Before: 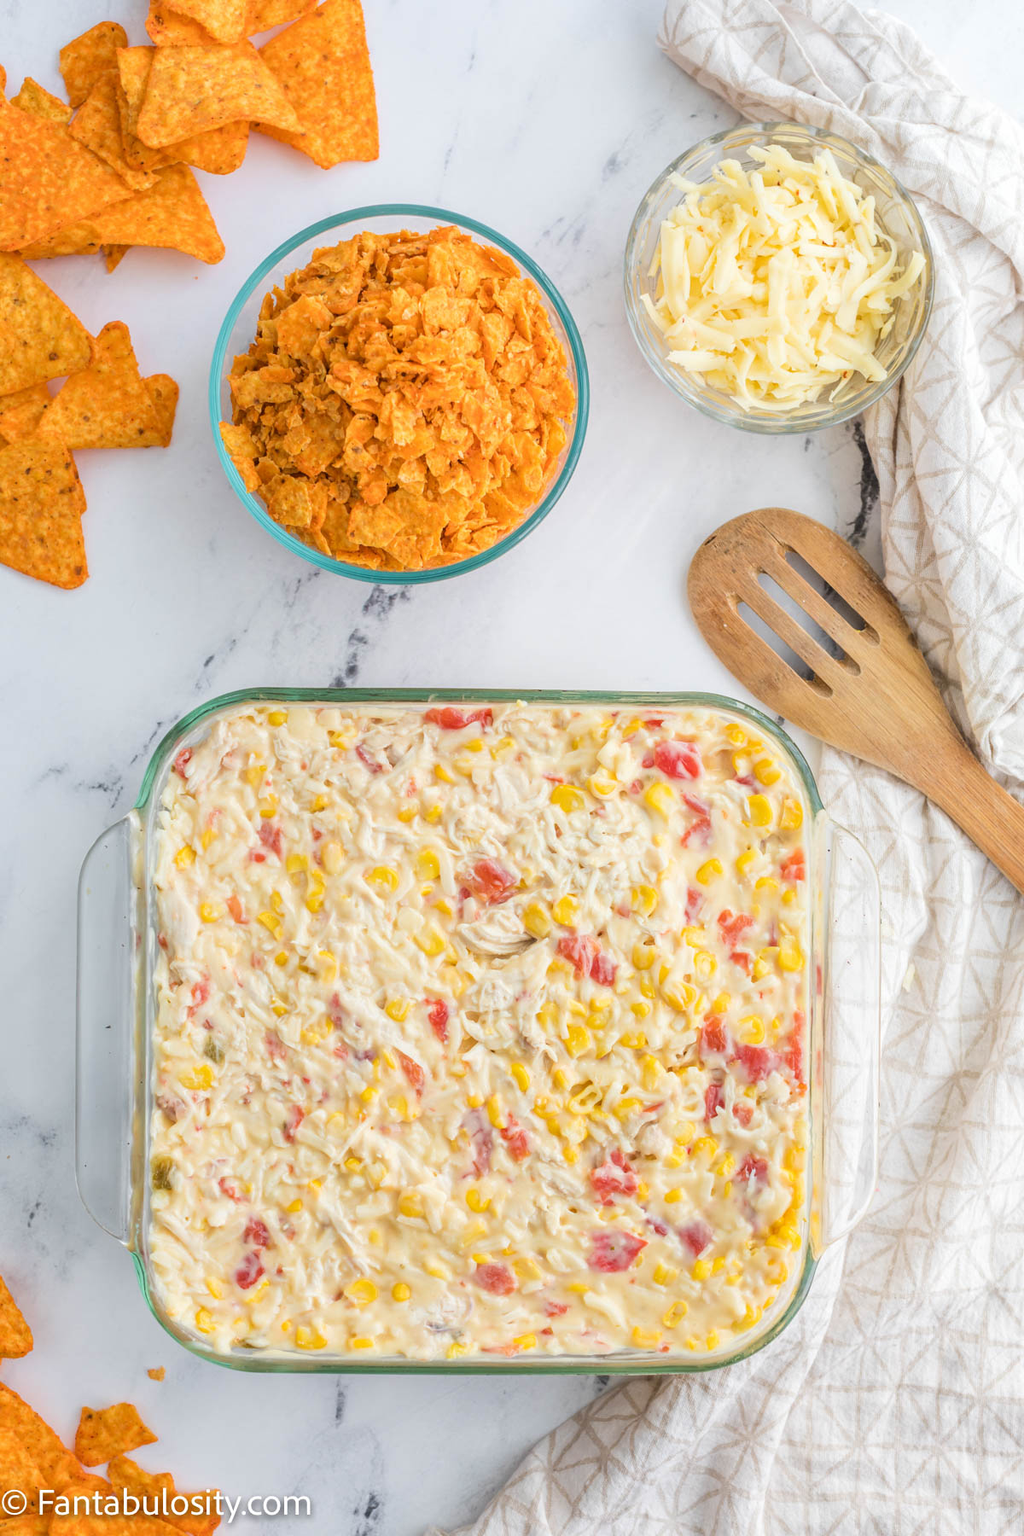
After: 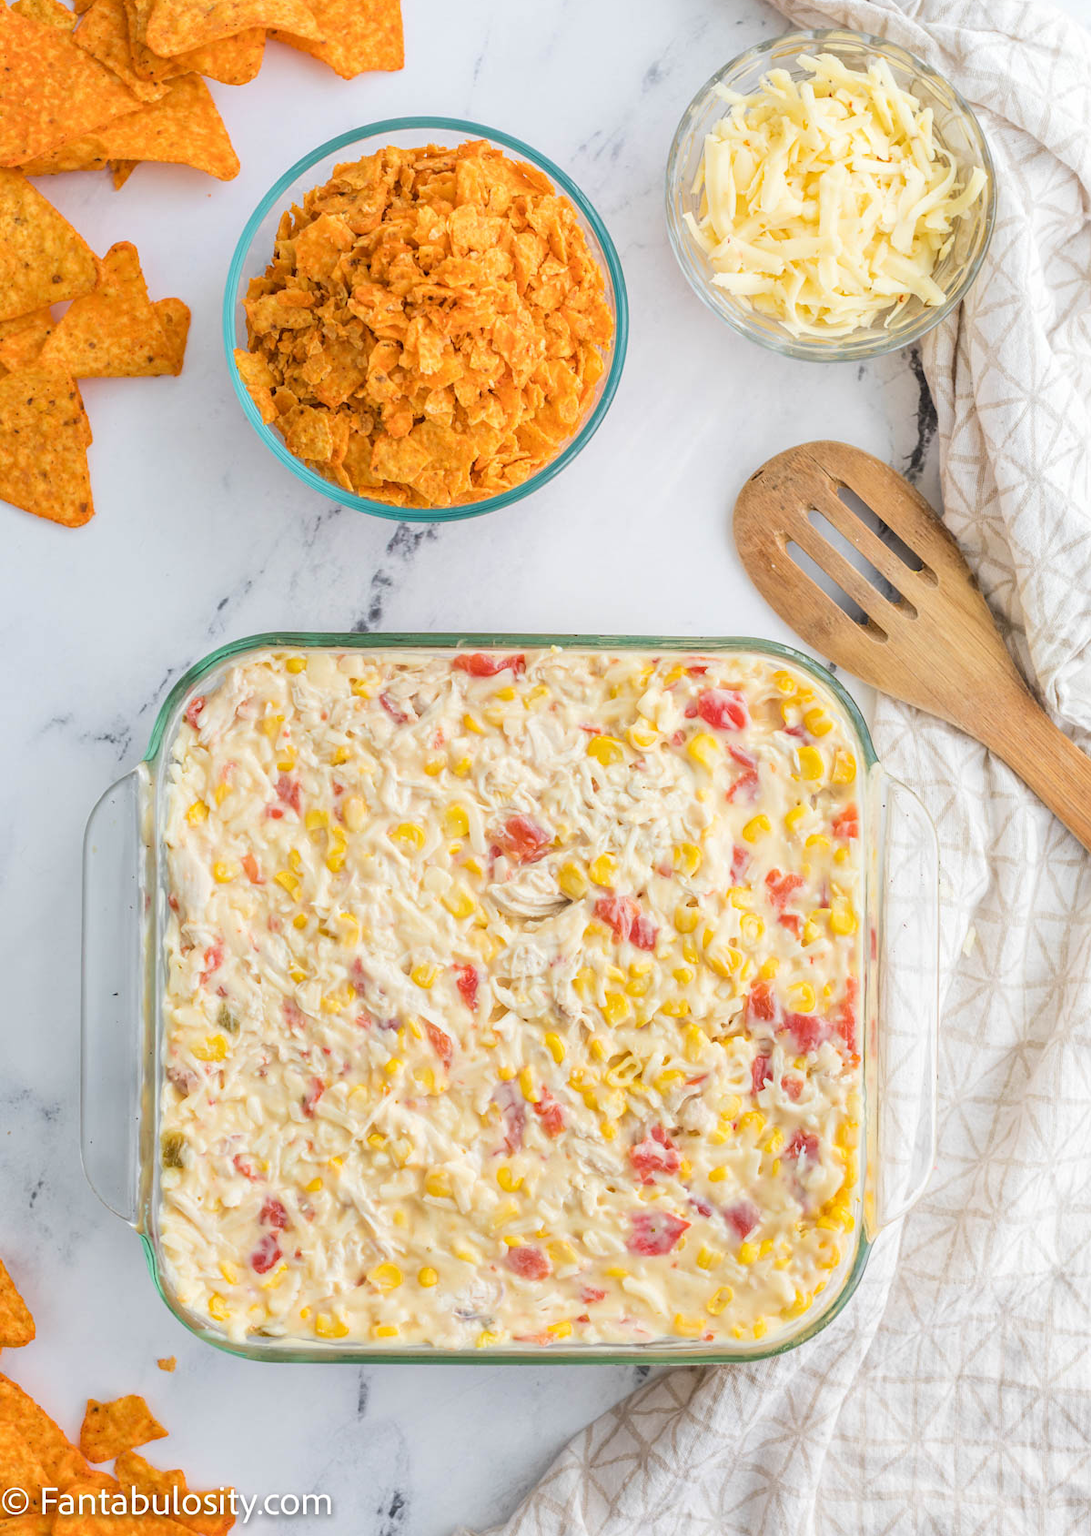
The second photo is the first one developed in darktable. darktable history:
crop and rotate: top 6.187%
